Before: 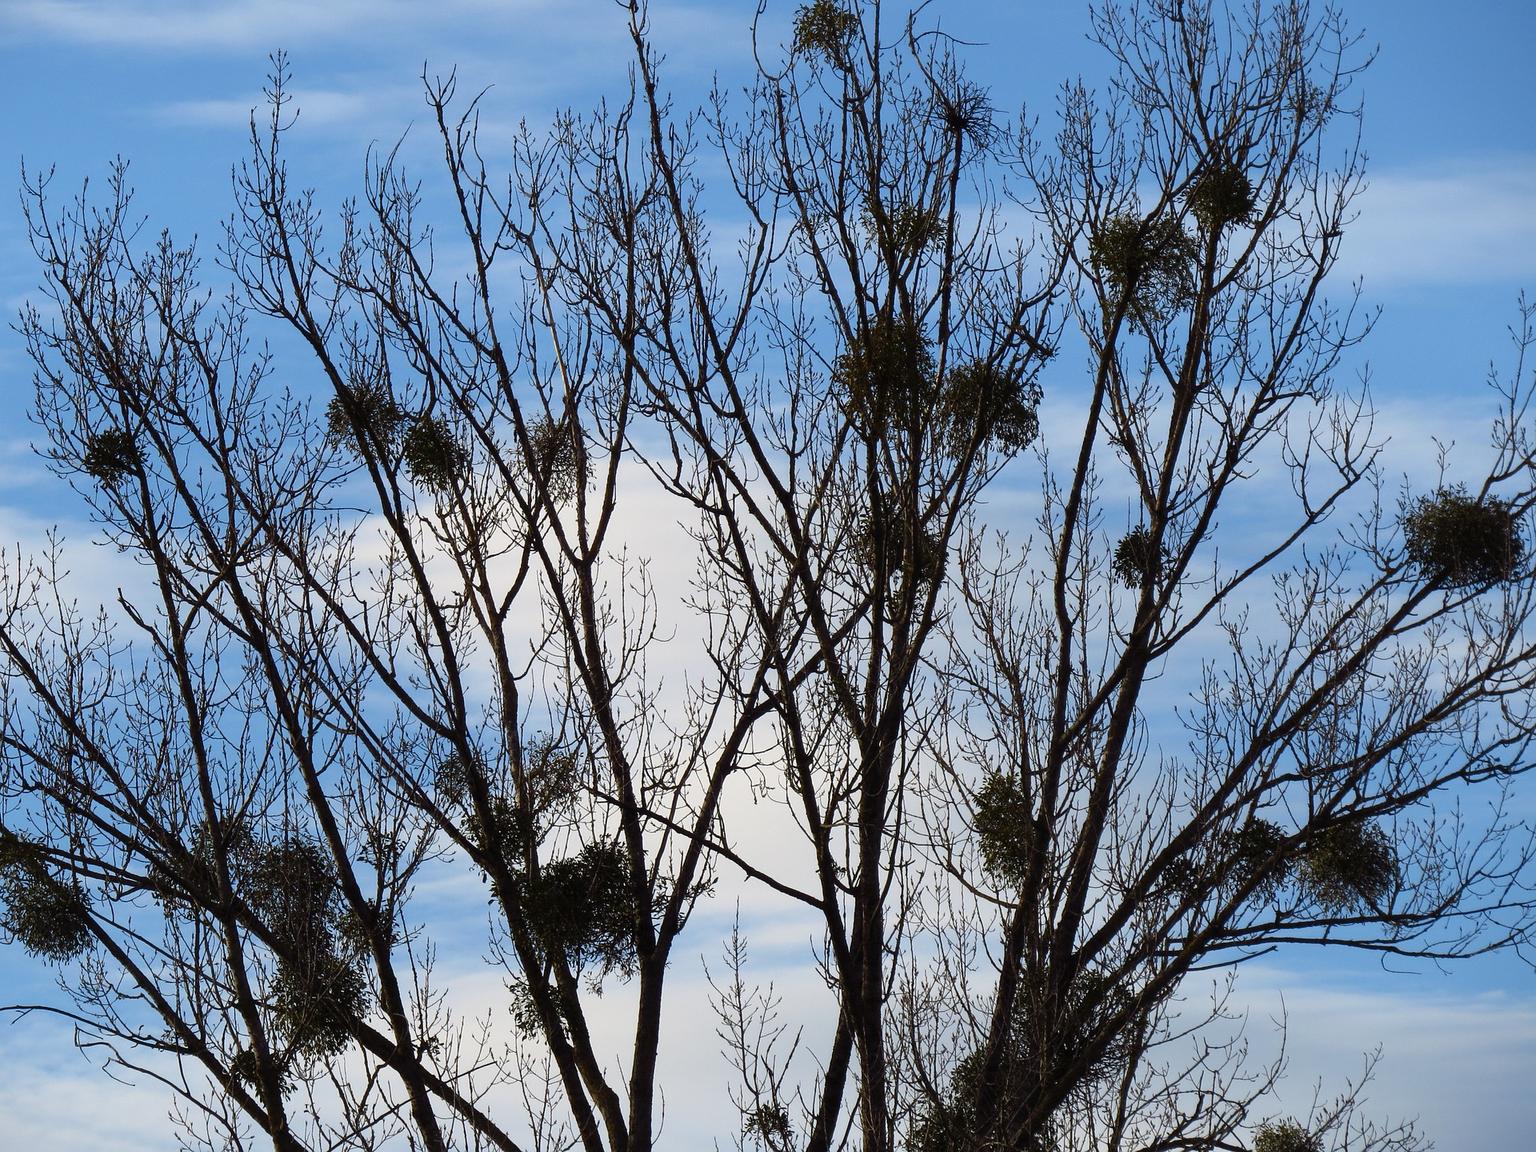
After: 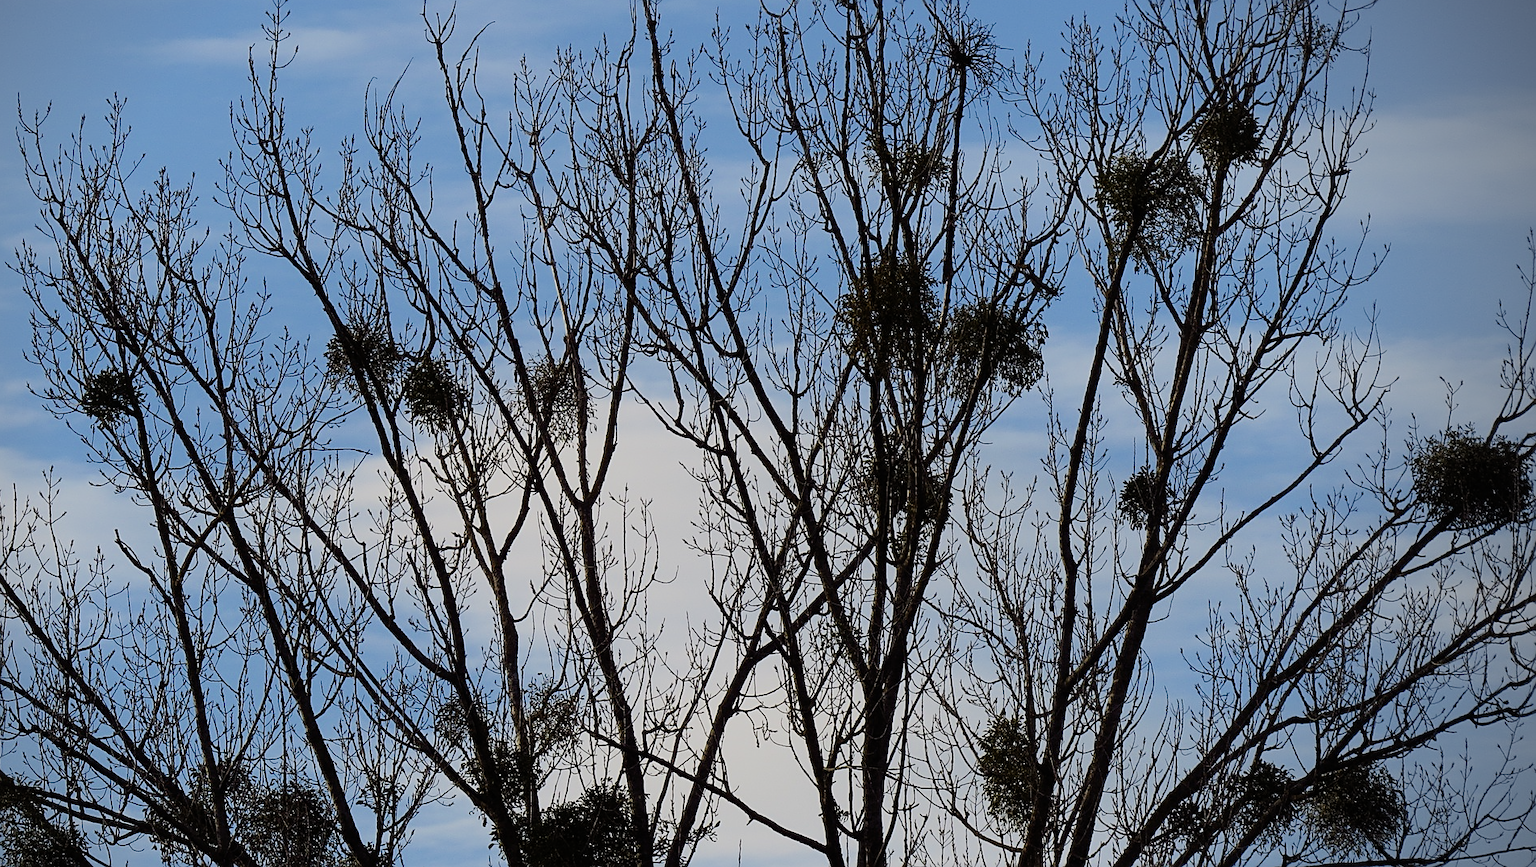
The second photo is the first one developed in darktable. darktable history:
sharpen: on, module defaults
filmic rgb: black relative exposure -7.65 EV, white relative exposure 4.56 EV, hardness 3.61, contrast in shadows safe
vignetting: center (-0.119, -0.009), unbound false
crop: left 0.29%, top 5.489%, bottom 19.802%
